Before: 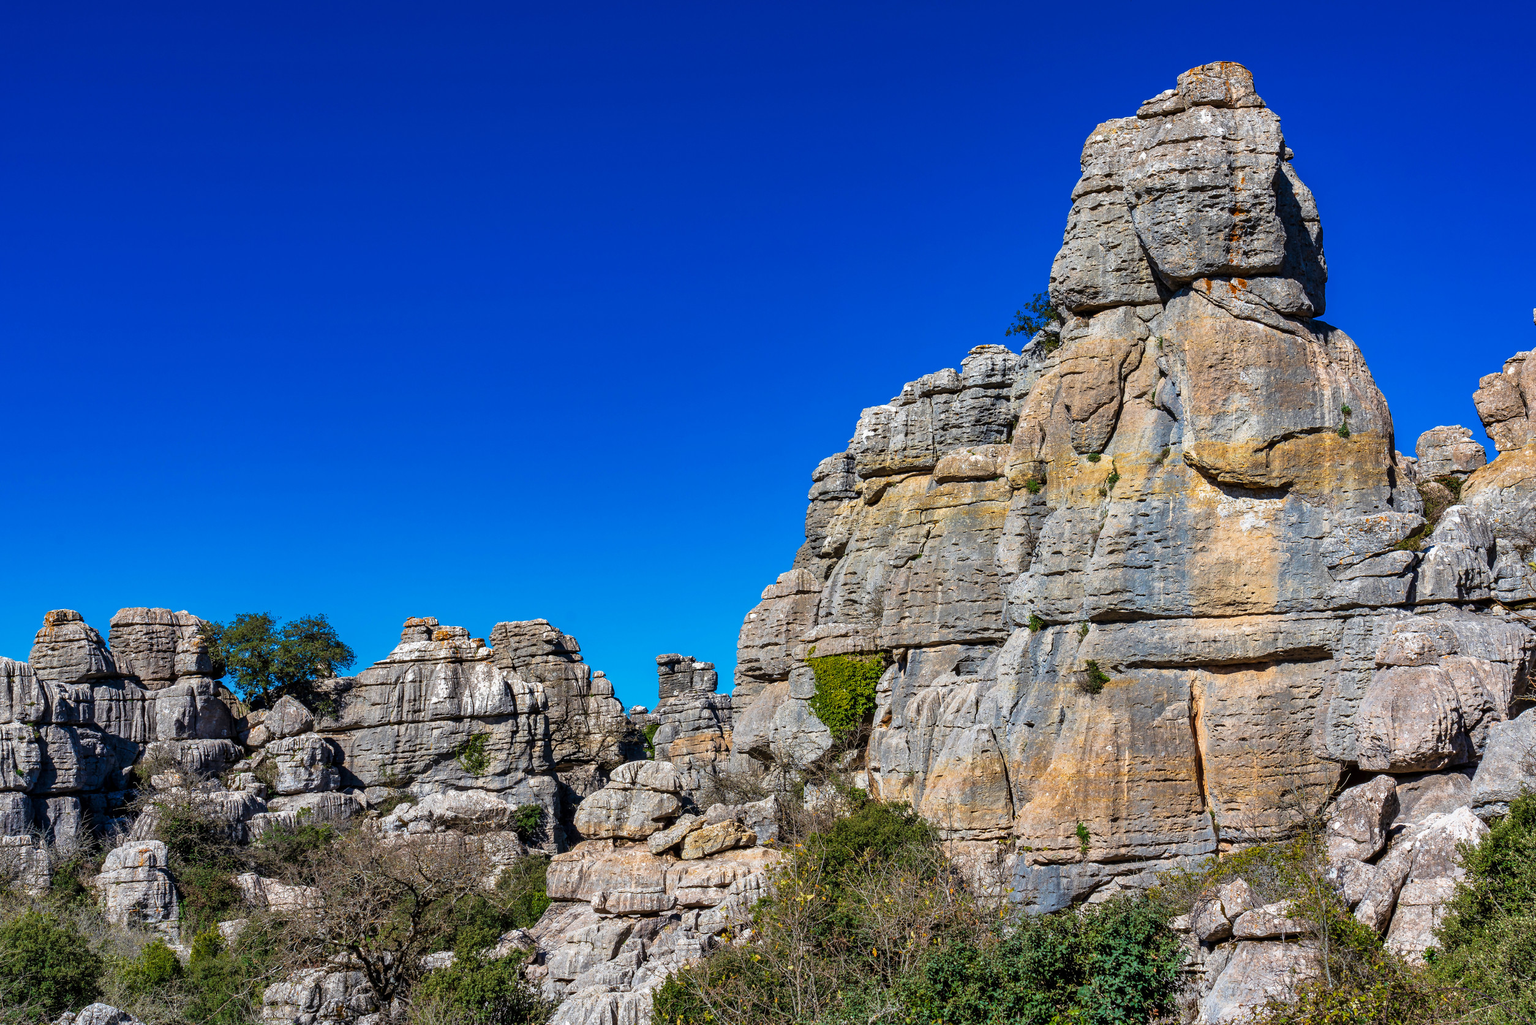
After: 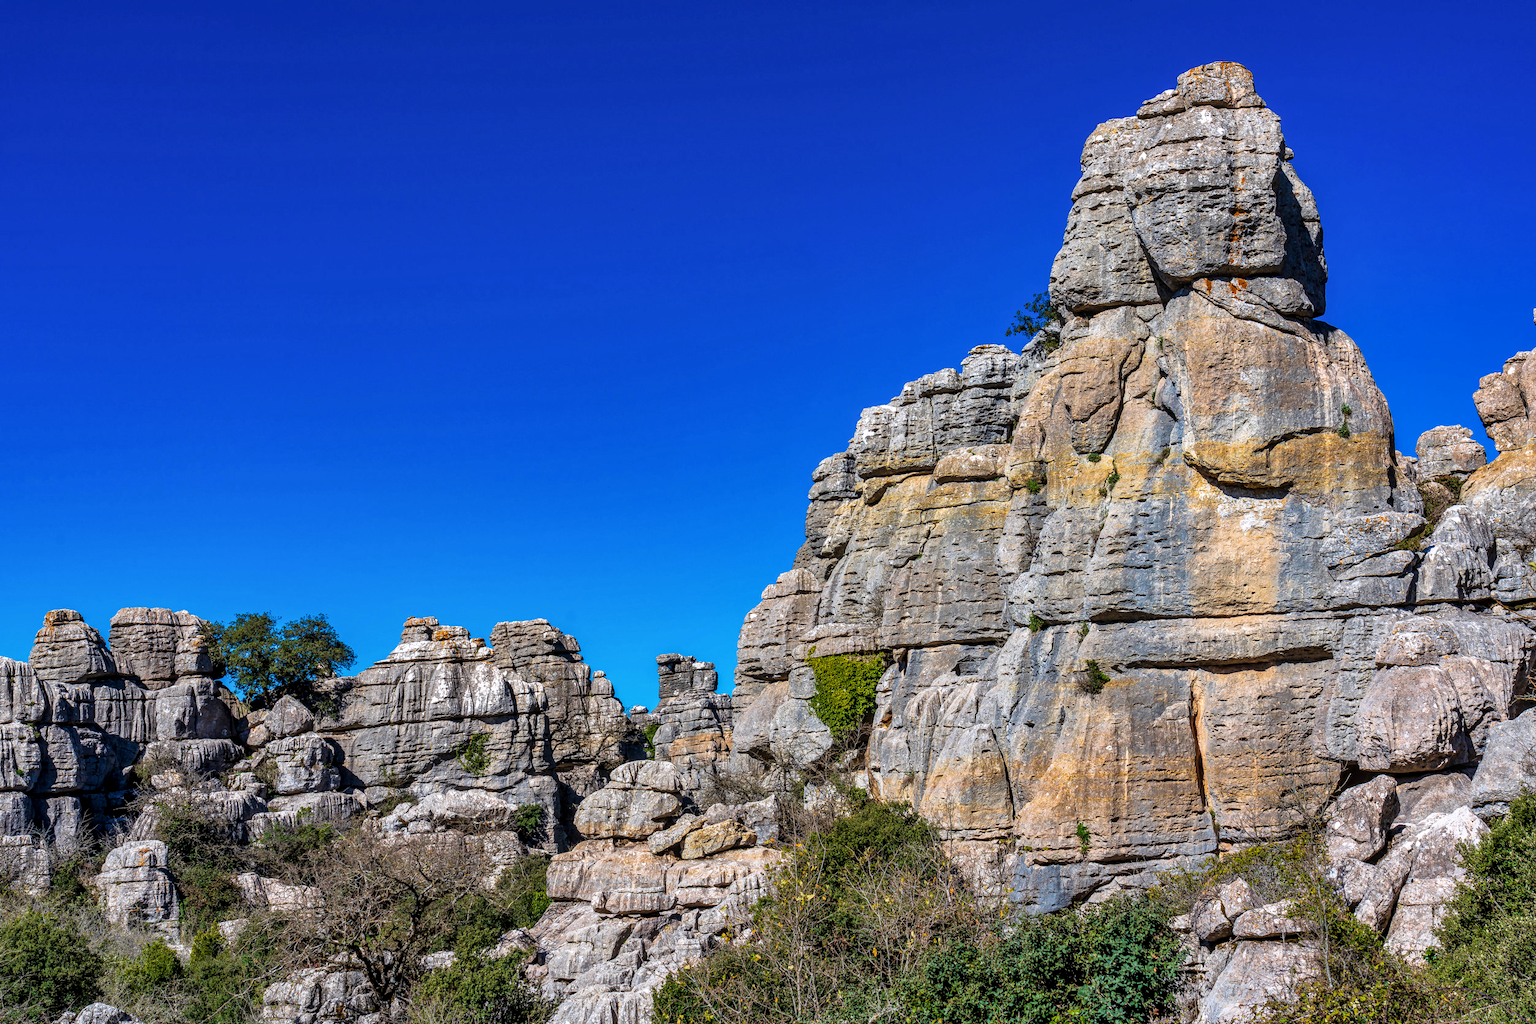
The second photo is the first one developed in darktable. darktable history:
local contrast: on, module defaults
white balance: red 1.004, blue 1.024
shadows and highlights: shadows 29.61, highlights -30.47, low approximation 0.01, soften with gaussian
